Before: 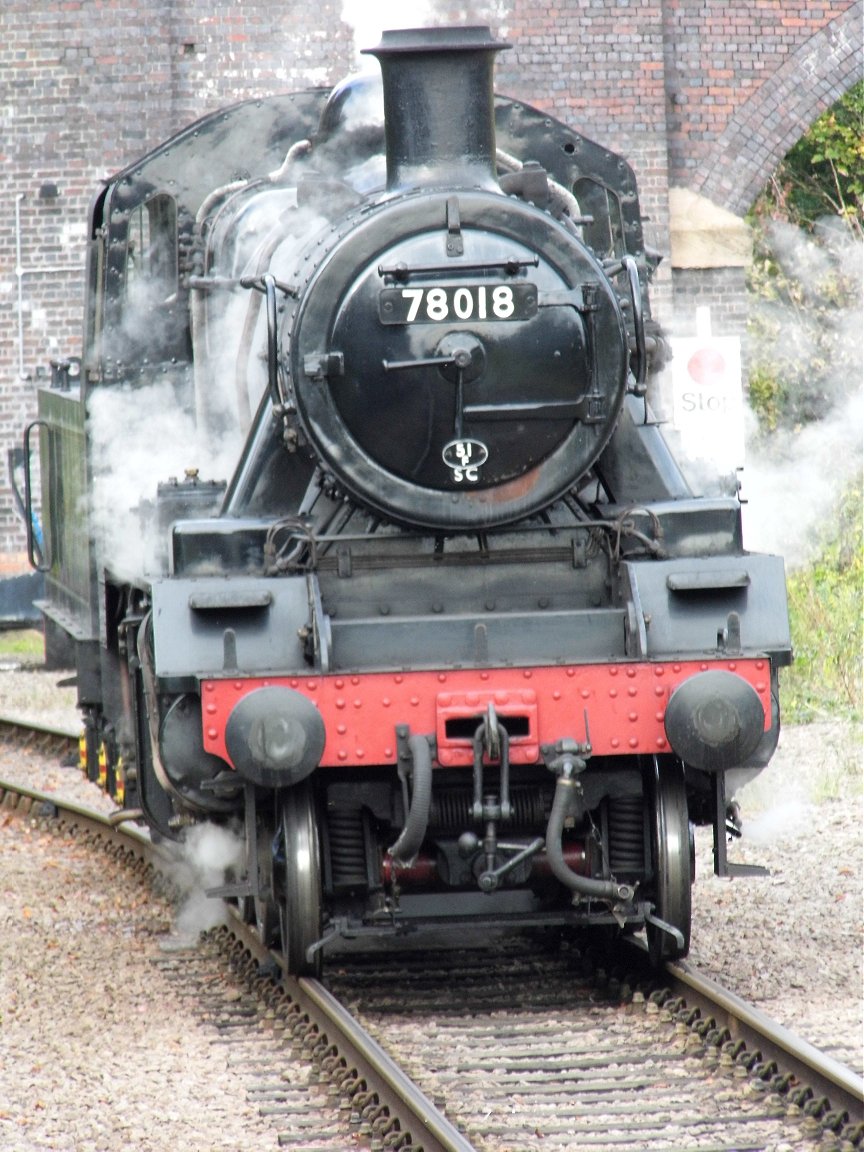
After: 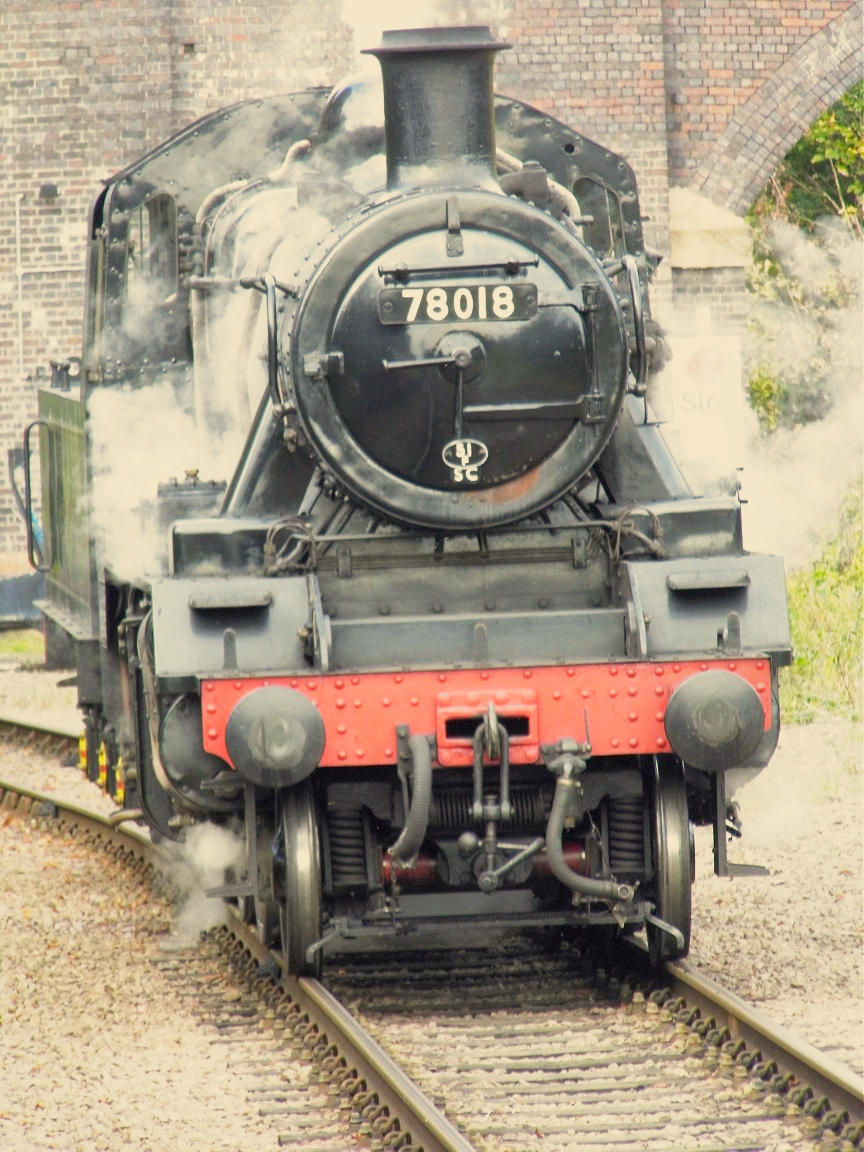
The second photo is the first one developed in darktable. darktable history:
base curve: curves: ch0 [(0, 0) (0.088, 0.125) (0.176, 0.251) (0.354, 0.501) (0.613, 0.749) (1, 0.877)], preserve colors none
shadows and highlights: on, module defaults
color correction: highlights a* 1.34, highlights b* 18.31
